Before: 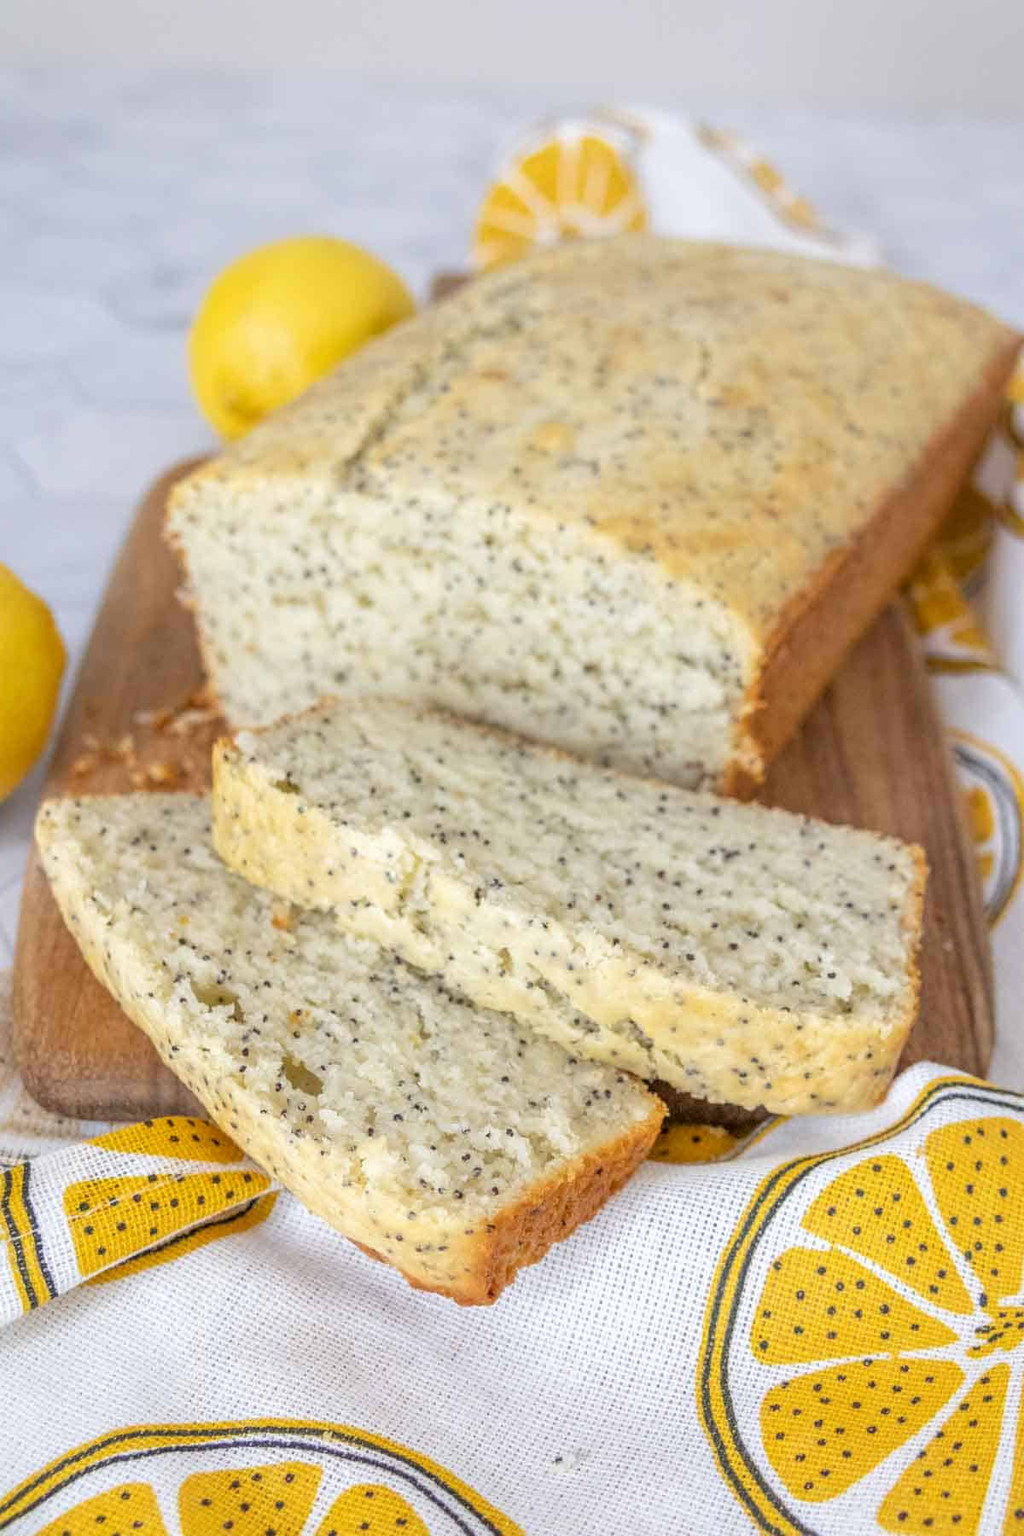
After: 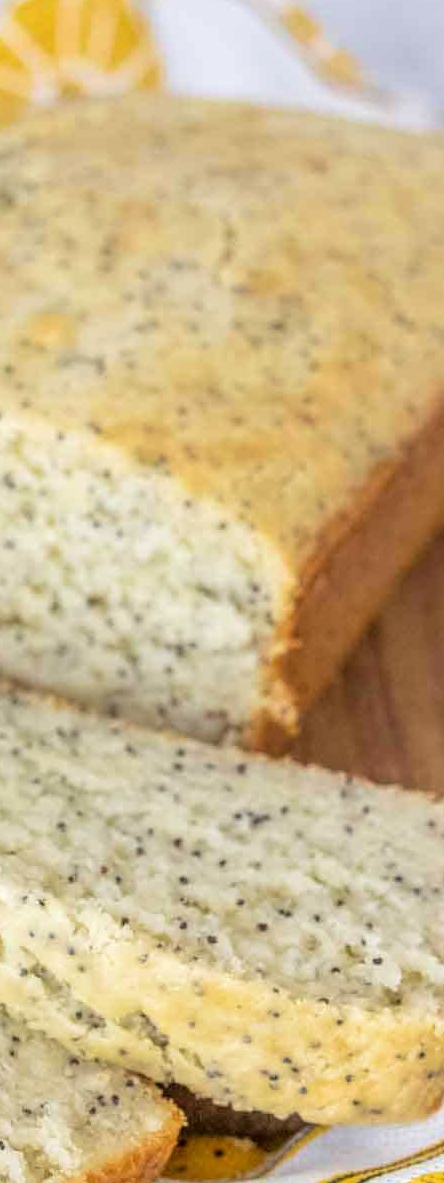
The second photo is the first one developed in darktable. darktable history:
velvia: strength 24.37%
tone equalizer: on, module defaults
crop and rotate: left 49.805%, top 10.14%, right 13.151%, bottom 24.087%
